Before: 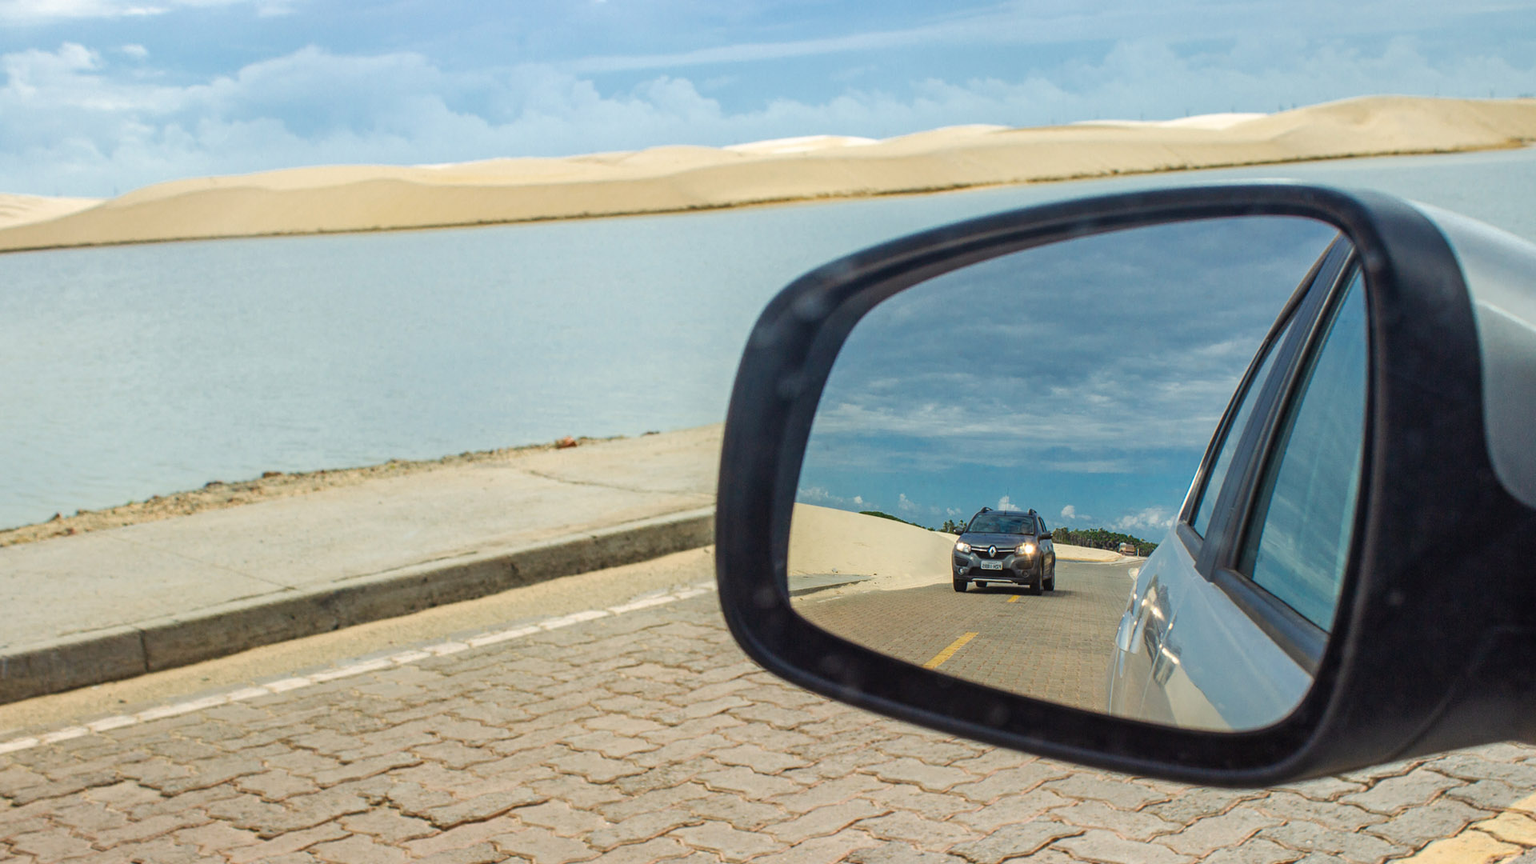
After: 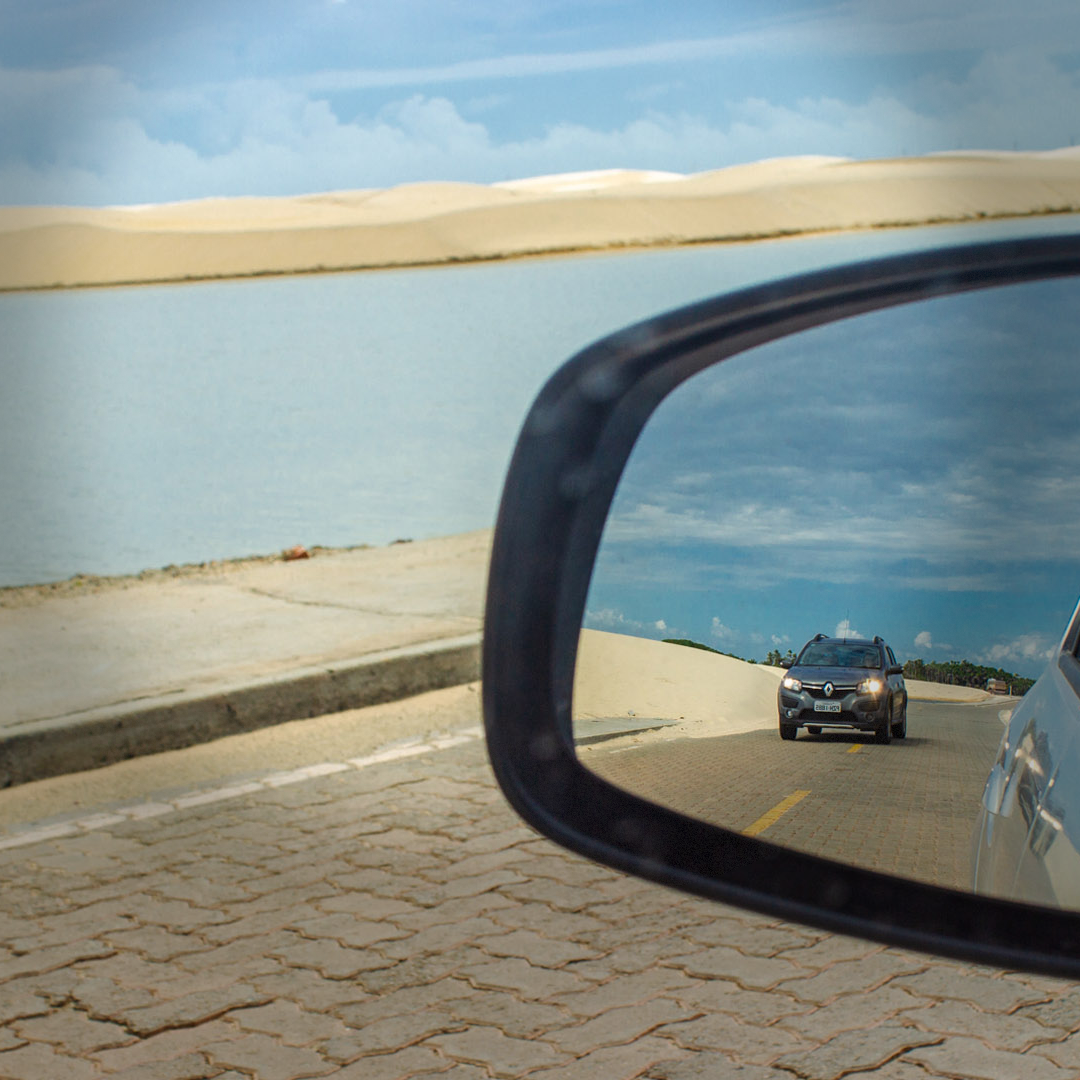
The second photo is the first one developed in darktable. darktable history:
crop: left 21.496%, right 22.254%
vignetting: fall-off start 68.33%, fall-off radius 30%, saturation 0.042, center (-0.066, -0.311), width/height ratio 0.992, shape 0.85, dithering 8-bit output
